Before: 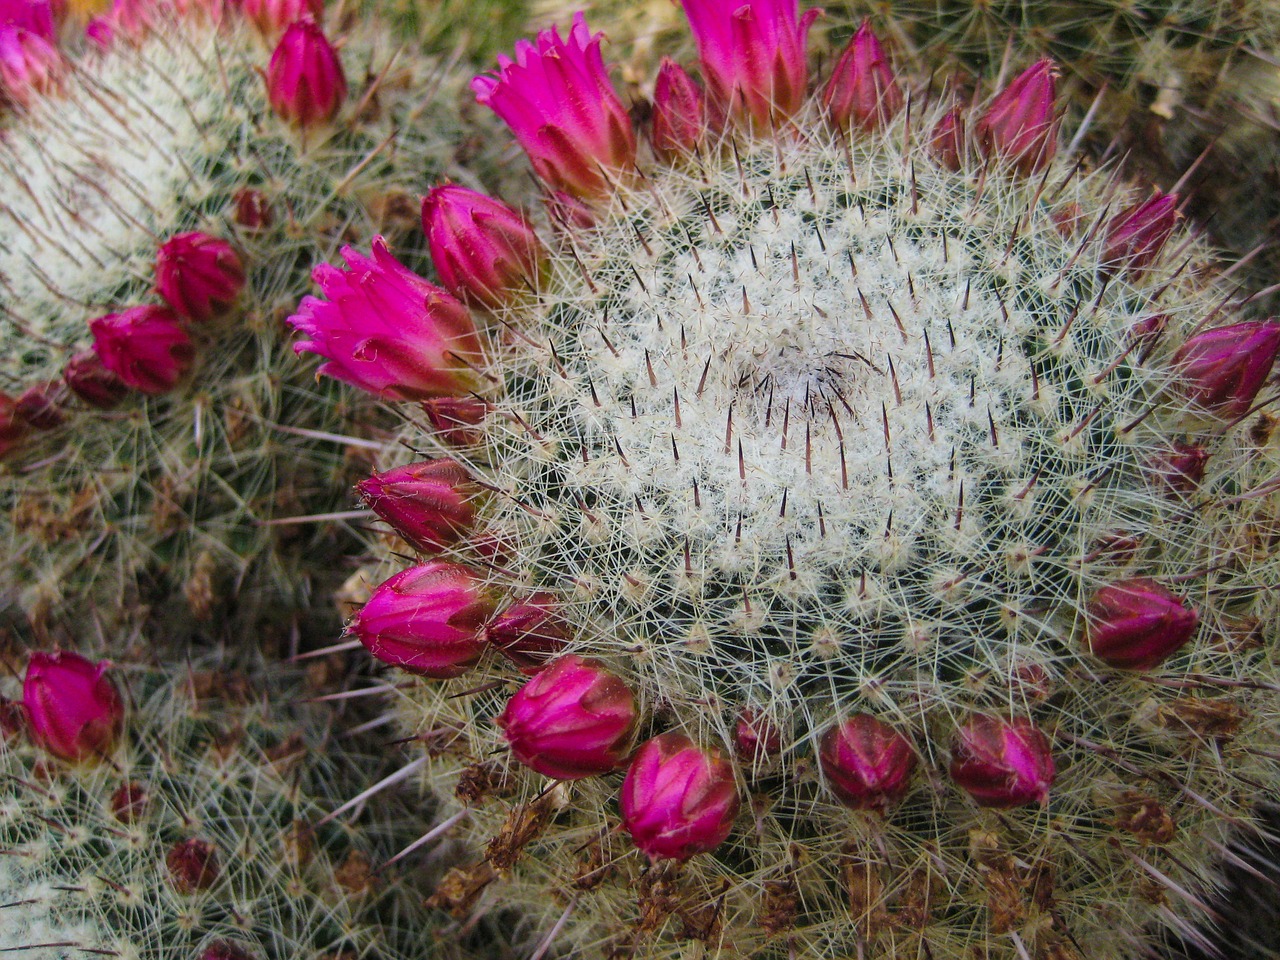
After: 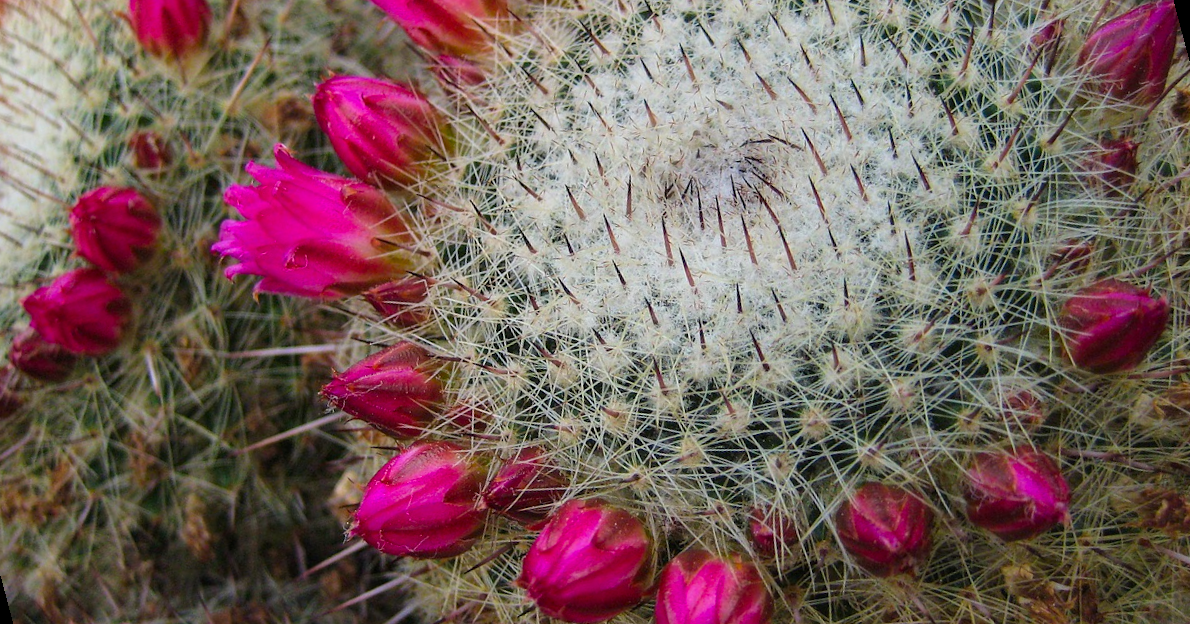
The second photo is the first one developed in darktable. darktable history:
exposure: exposure -0.05 EV
rotate and perspective: rotation -14.8°, crop left 0.1, crop right 0.903, crop top 0.25, crop bottom 0.748
contrast brightness saturation: contrast 0.04, saturation 0.16
